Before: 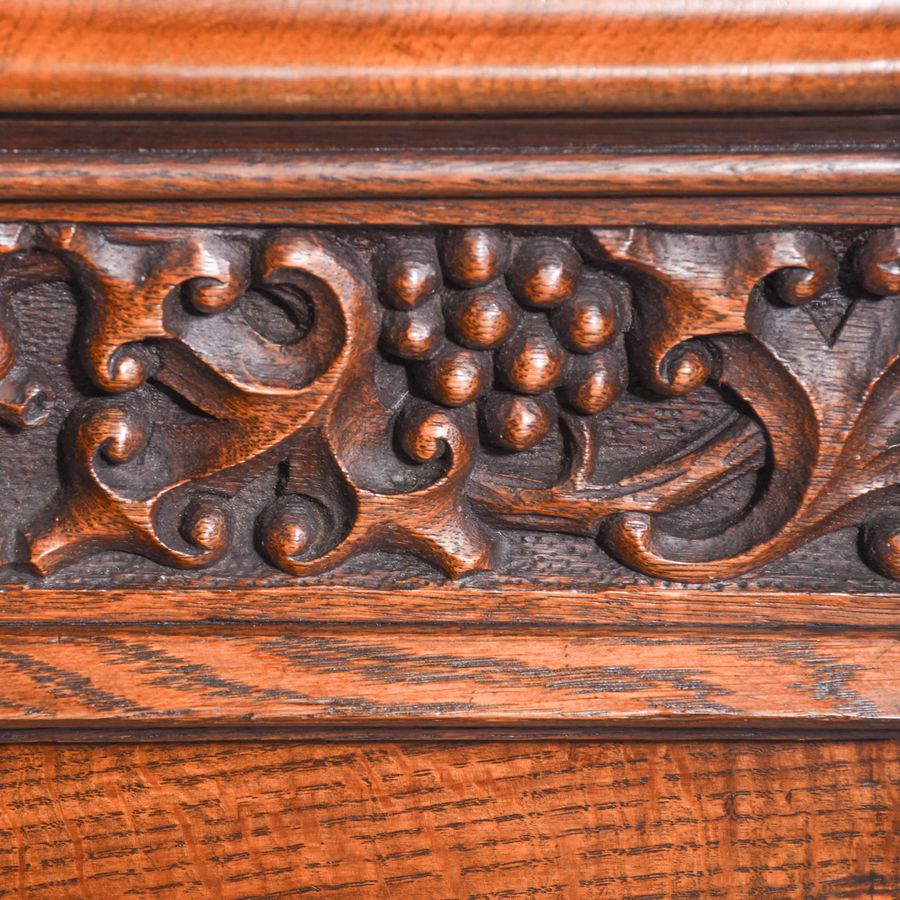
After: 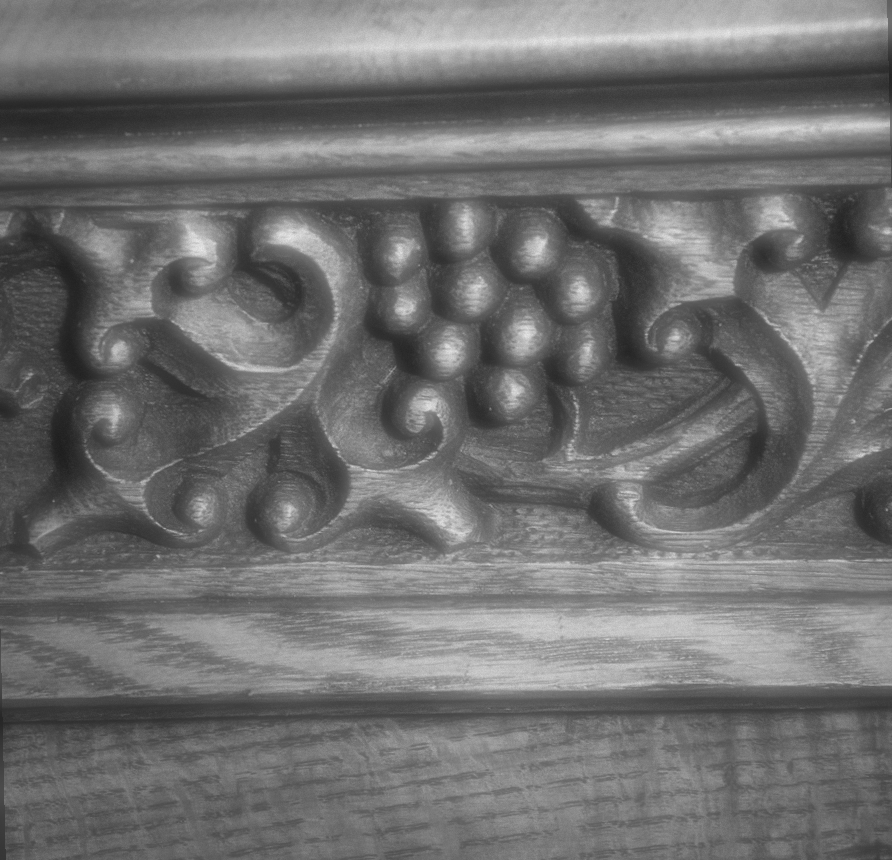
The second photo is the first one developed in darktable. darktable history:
rotate and perspective: rotation -1.32°, lens shift (horizontal) -0.031, crop left 0.015, crop right 0.985, crop top 0.047, crop bottom 0.982
soften: on, module defaults
vignetting: fall-off start 73.57%, center (0.22, -0.235)
white balance: red 1.127, blue 0.943
monochrome: a 73.58, b 64.21
grain: mid-tones bias 0%
color correction: highlights a* 10.32, highlights b* 14.66, shadows a* -9.59, shadows b* -15.02
